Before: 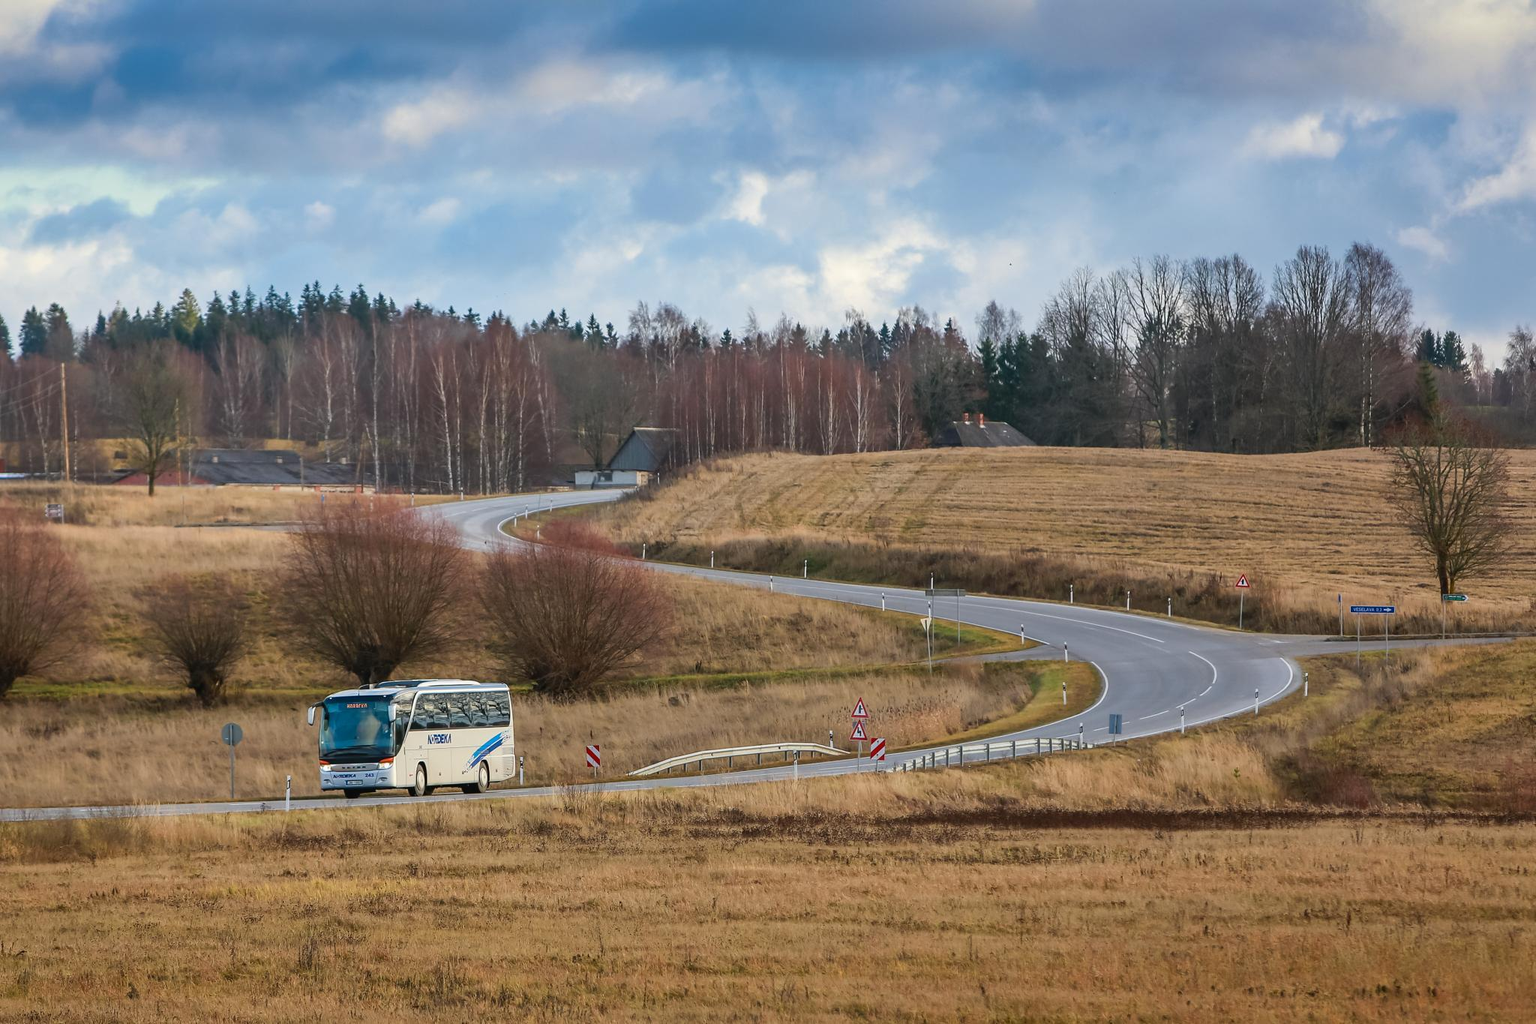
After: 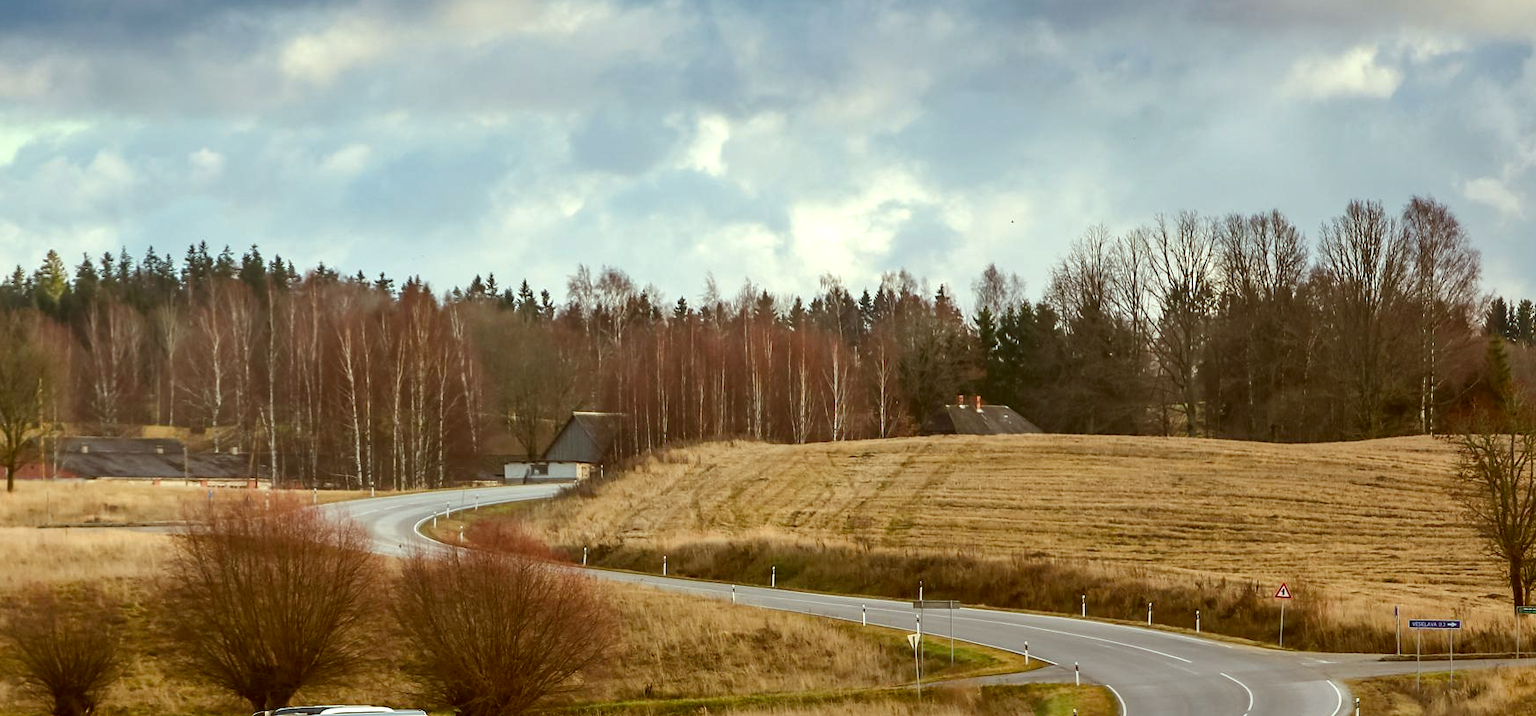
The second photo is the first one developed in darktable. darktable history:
crop and rotate: left 9.298%, top 7.285%, right 4.911%, bottom 32.697%
color balance rgb: perceptual saturation grading › global saturation 0.834%, perceptual saturation grading › highlights -19.971%, perceptual saturation grading › shadows 20.444%
color correction: highlights a* -6.09, highlights b* 9.53, shadows a* 10.42, shadows b* 23.75
tone equalizer: -8 EV -0.43 EV, -7 EV -0.355 EV, -6 EV -0.294 EV, -5 EV -0.203 EV, -3 EV 0.248 EV, -2 EV 0.317 EV, -1 EV 0.4 EV, +0 EV 0.421 EV, edges refinement/feathering 500, mask exposure compensation -1.57 EV, preserve details no
